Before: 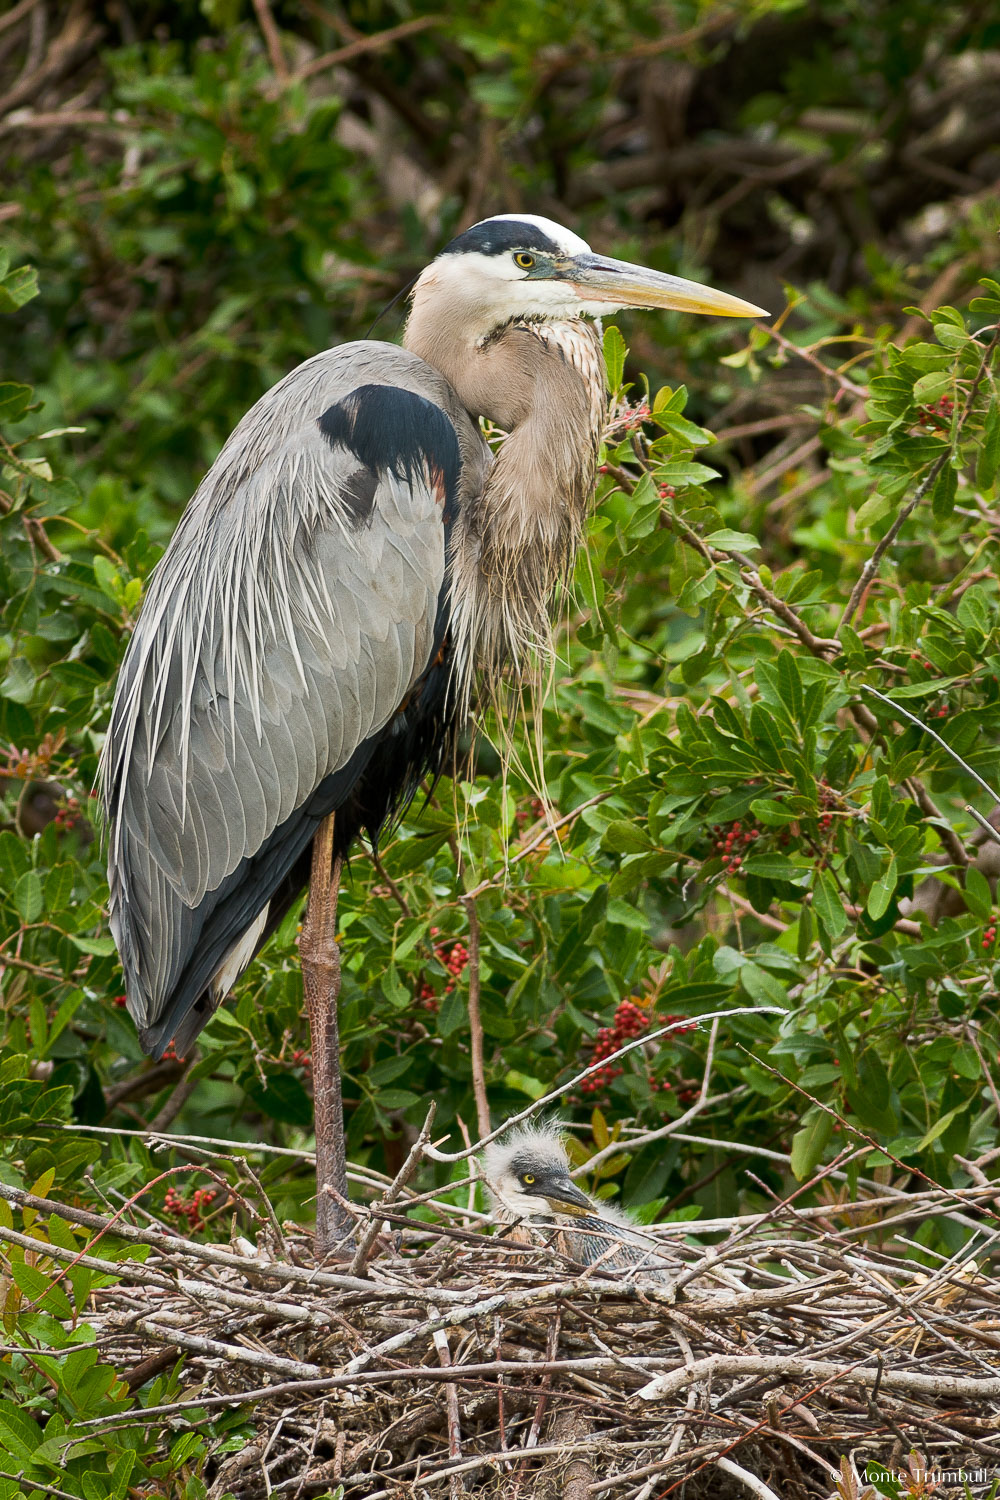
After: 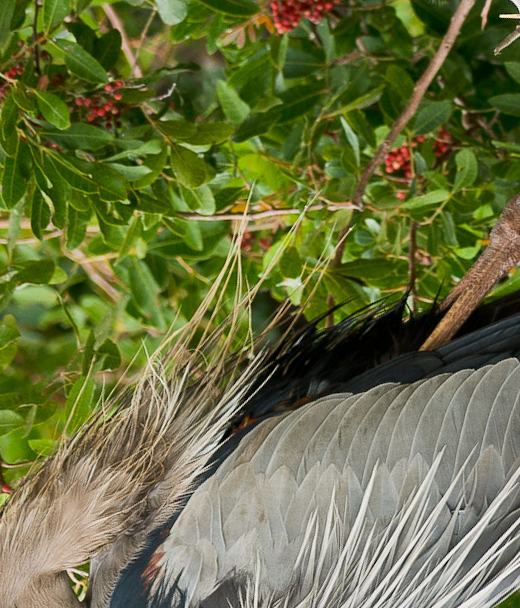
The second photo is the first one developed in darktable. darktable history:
crop and rotate: angle 146.77°, left 9.156%, top 15.671%, right 4.51%, bottom 17.032%
